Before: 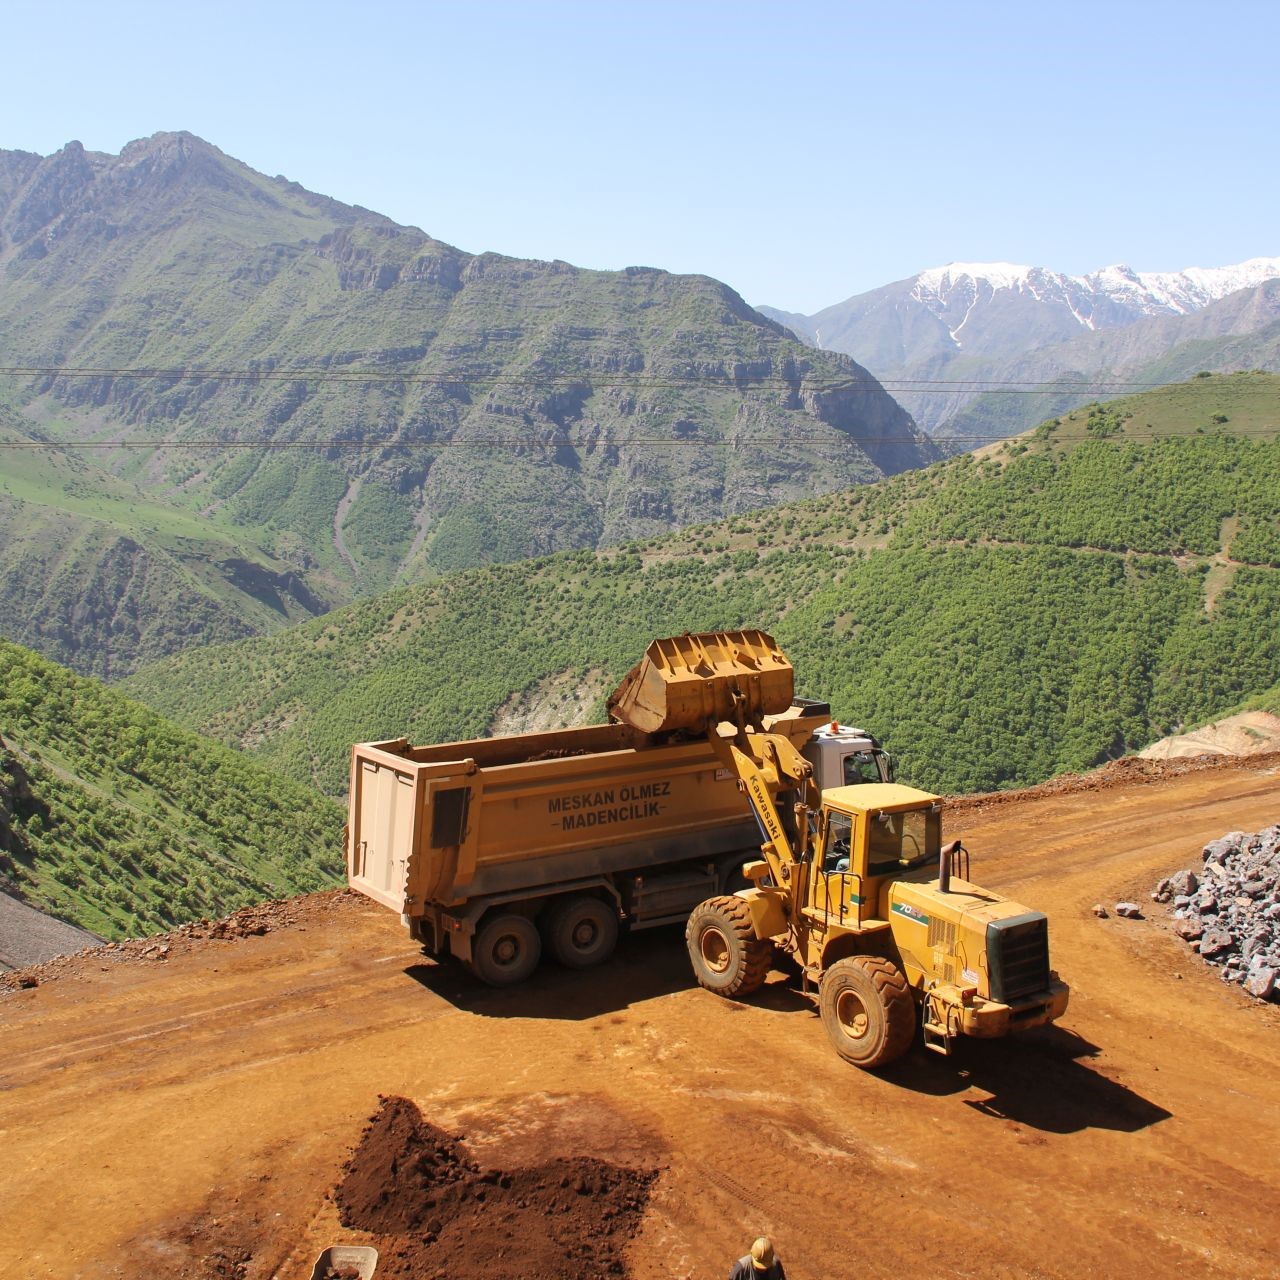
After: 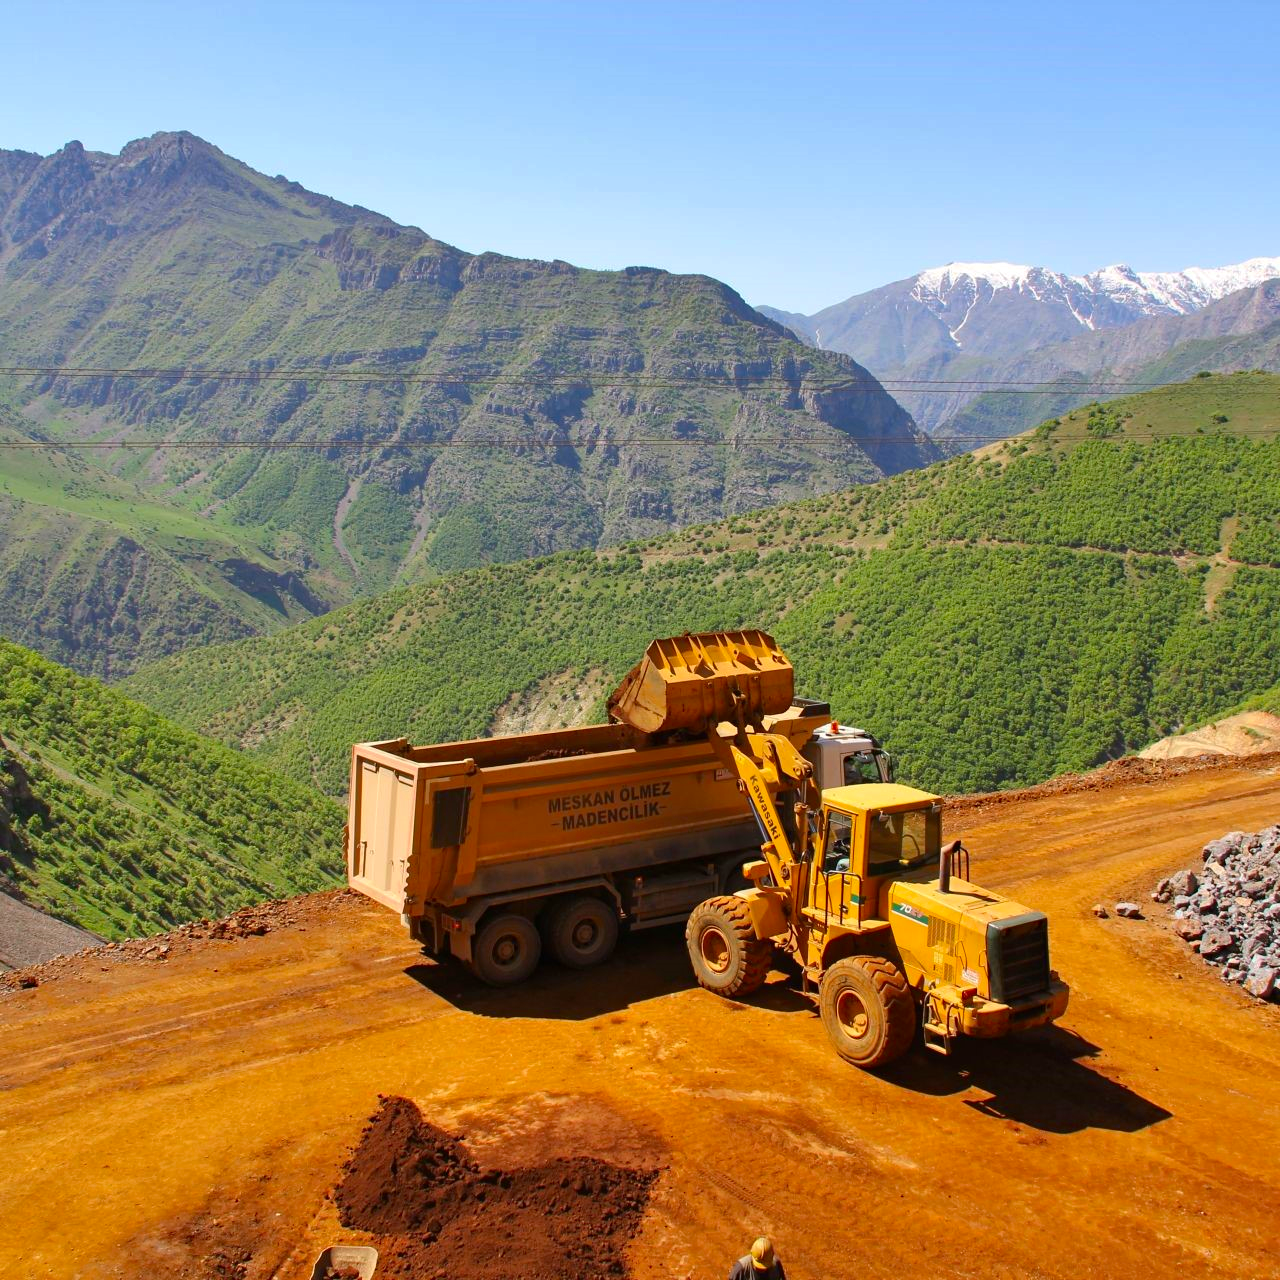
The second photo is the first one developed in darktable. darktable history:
shadows and highlights: soften with gaussian
haze removal: adaptive false
contrast brightness saturation: brightness -0.022, saturation 0.361
